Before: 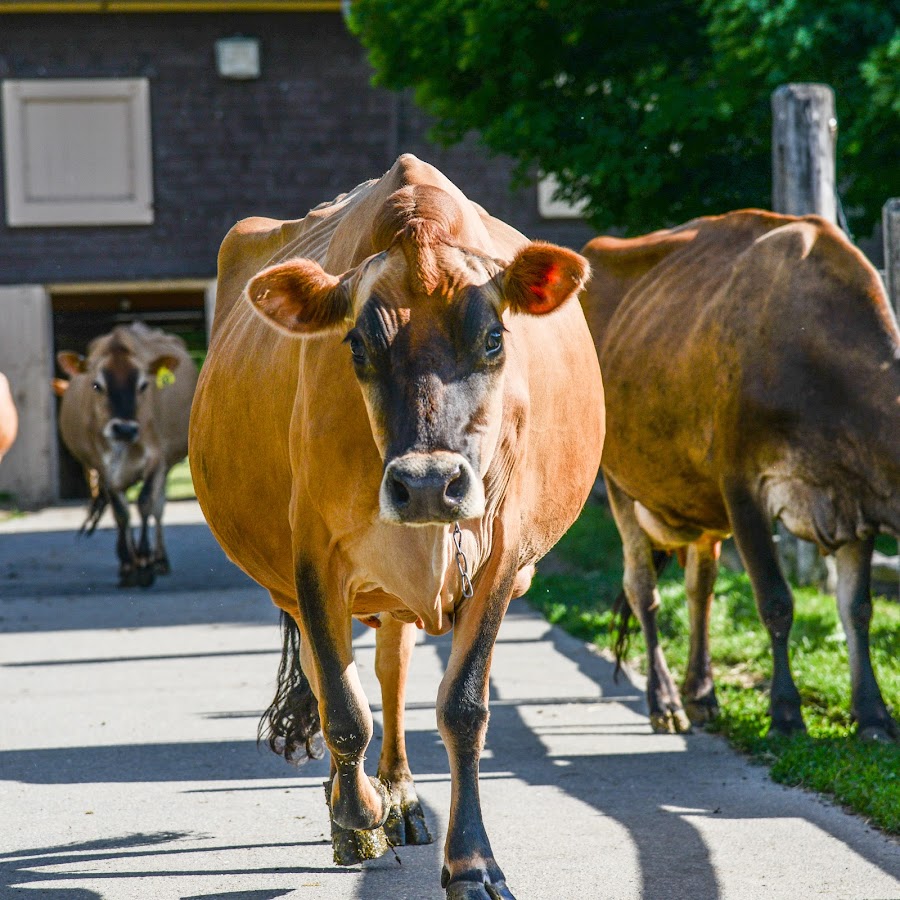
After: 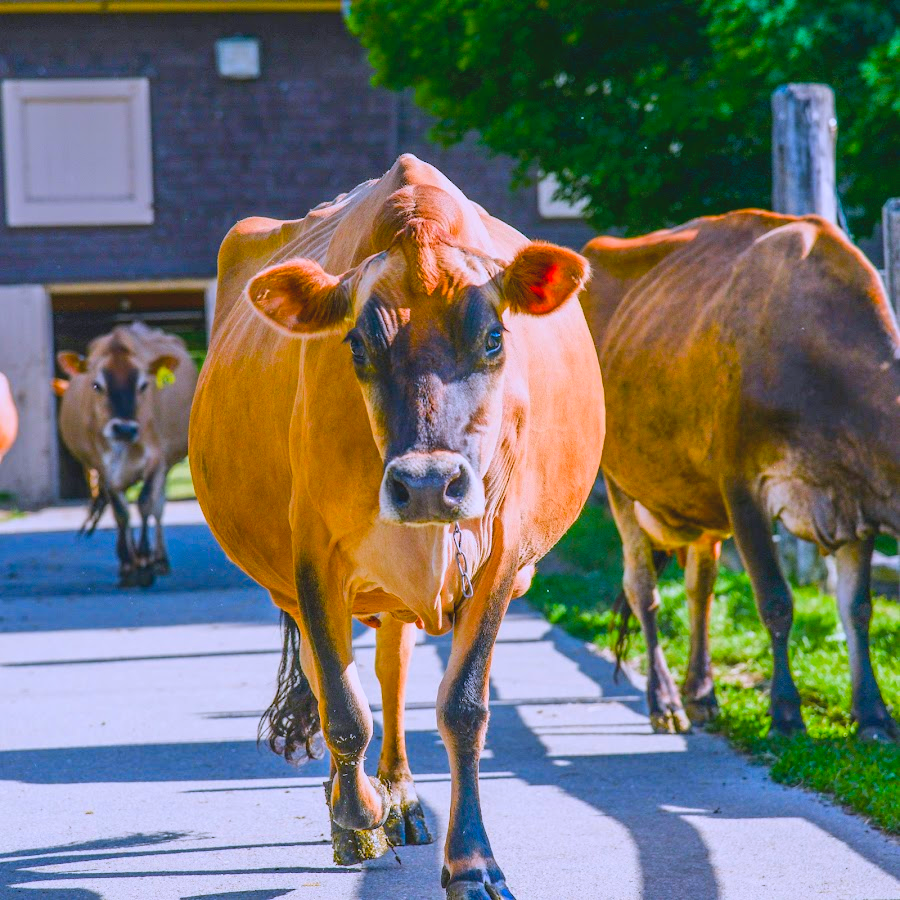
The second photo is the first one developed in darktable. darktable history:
contrast brightness saturation: contrast -0.1, brightness 0.05, saturation 0.08
color calibration: output R [0.999, 0.026, -0.11, 0], output G [-0.019, 1.037, -0.099, 0], output B [0.022, -0.023, 0.902, 0], illuminant custom, x 0.367, y 0.392, temperature 4437.75 K, clip negative RGB from gamut false
color balance rgb: perceptual saturation grading › global saturation 25%, perceptual brilliance grading › mid-tones 10%, perceptual brilliance grading › shadows 15%, global vibrance 20%
